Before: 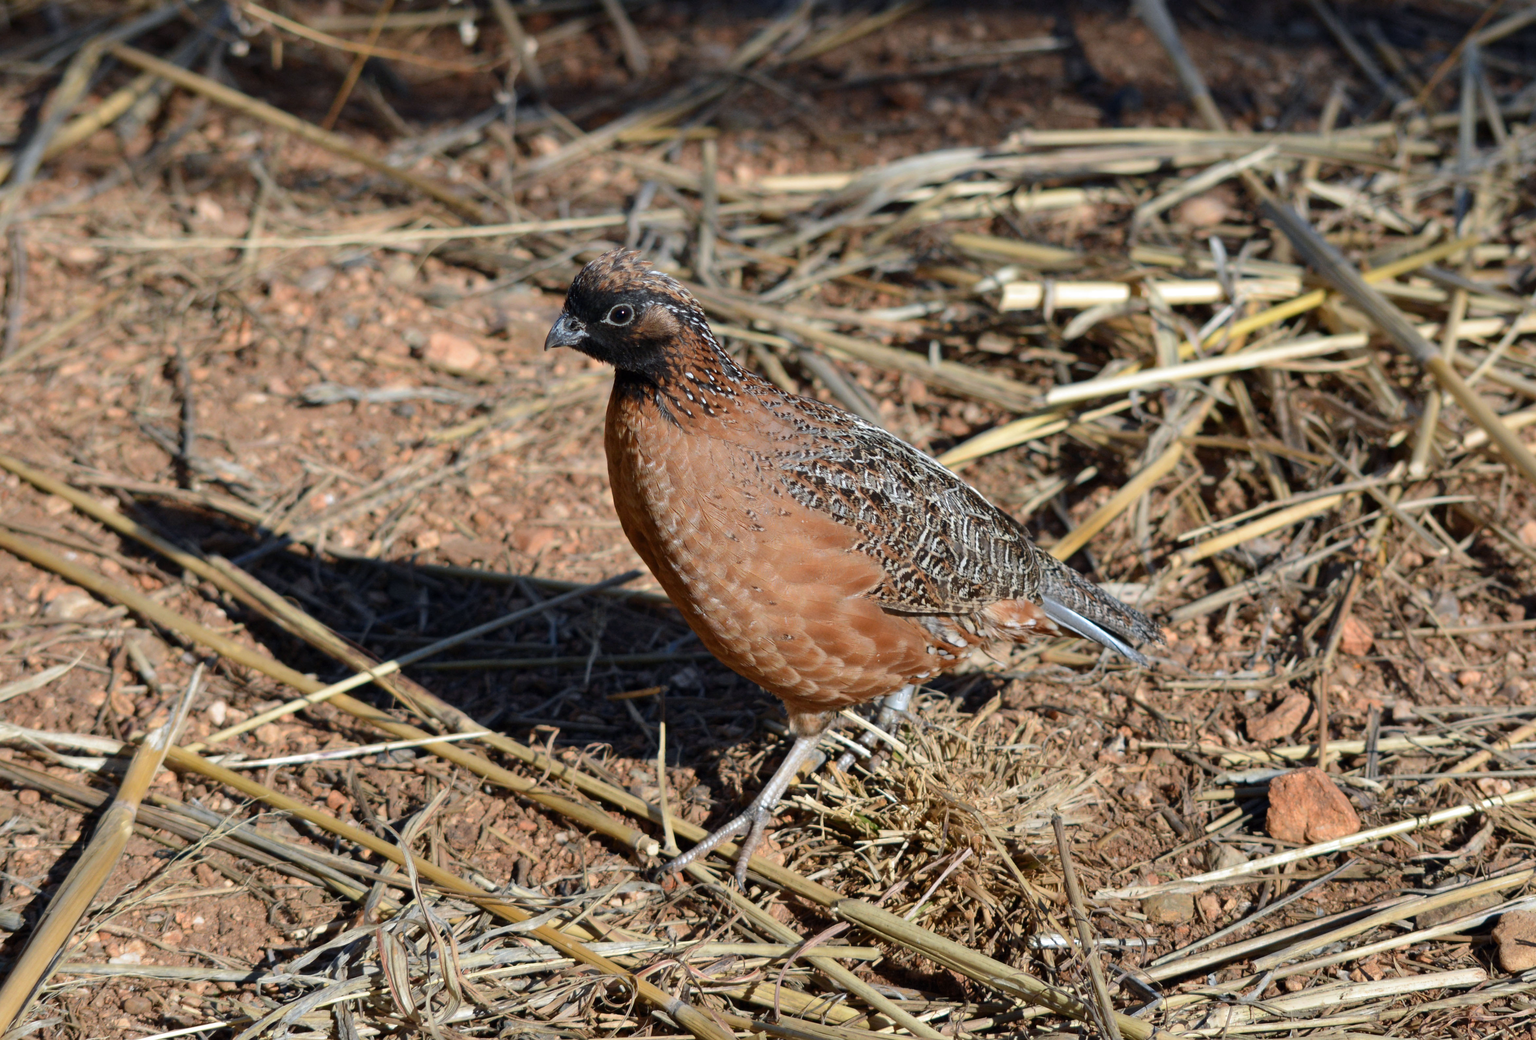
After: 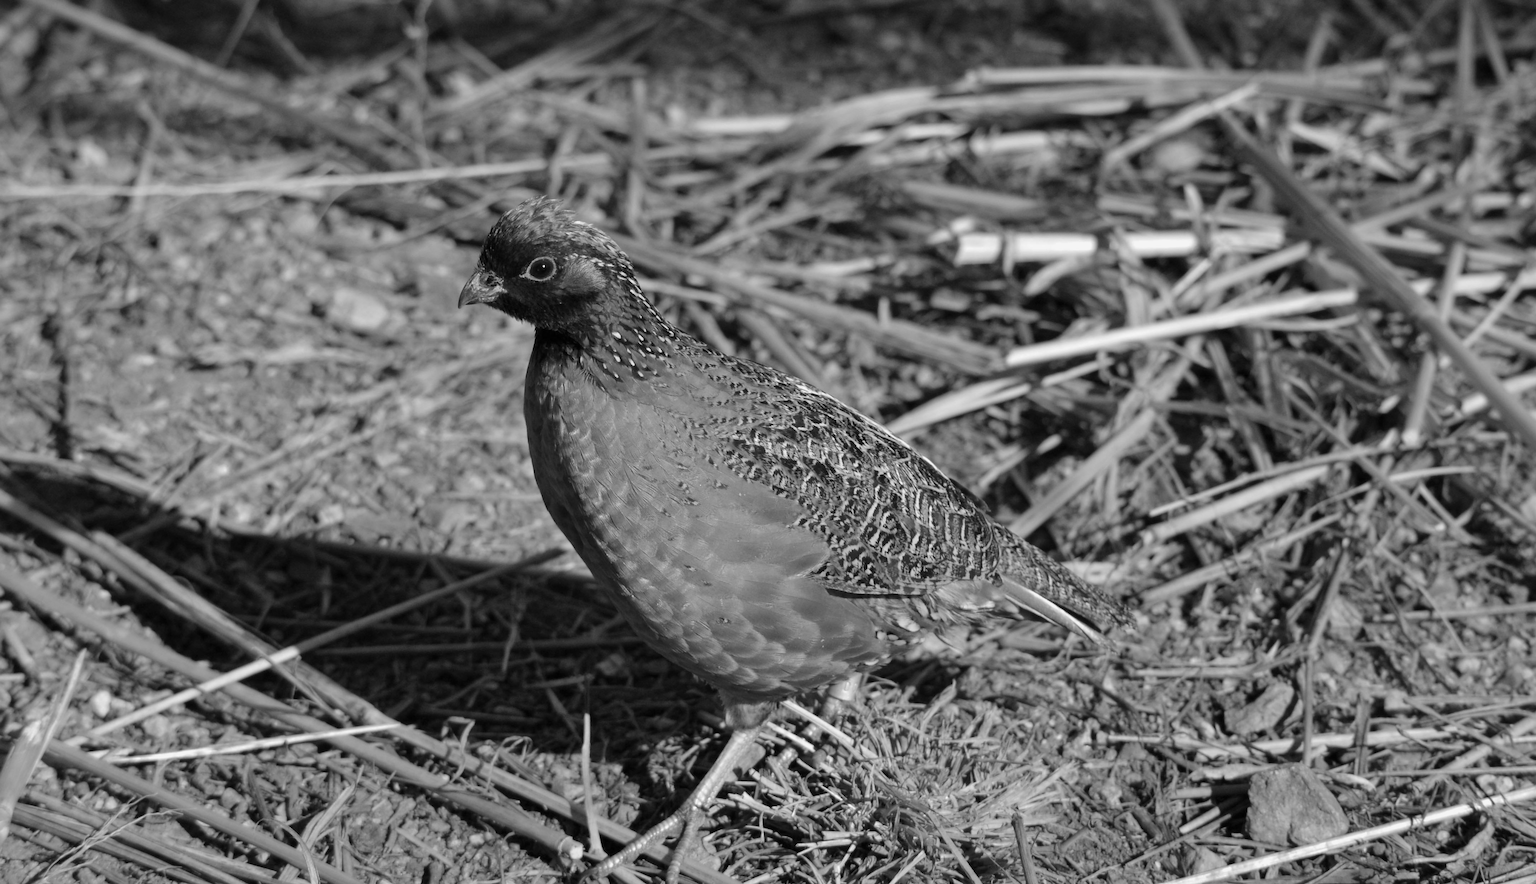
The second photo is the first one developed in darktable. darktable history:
crop: left 8.155%, top 6.611%, bottom 15.385%
shadows and highlights: shadows 25, highlights -25
color calibration: output gray [0.28, 0.41, 0.31, 0], gray › normalize channels true, illuminant same as pipeline (D50), adaptation XYZ, x 0.346, y 0.359, gamut compression 0
white balance: red 0.978, blue 0.999
